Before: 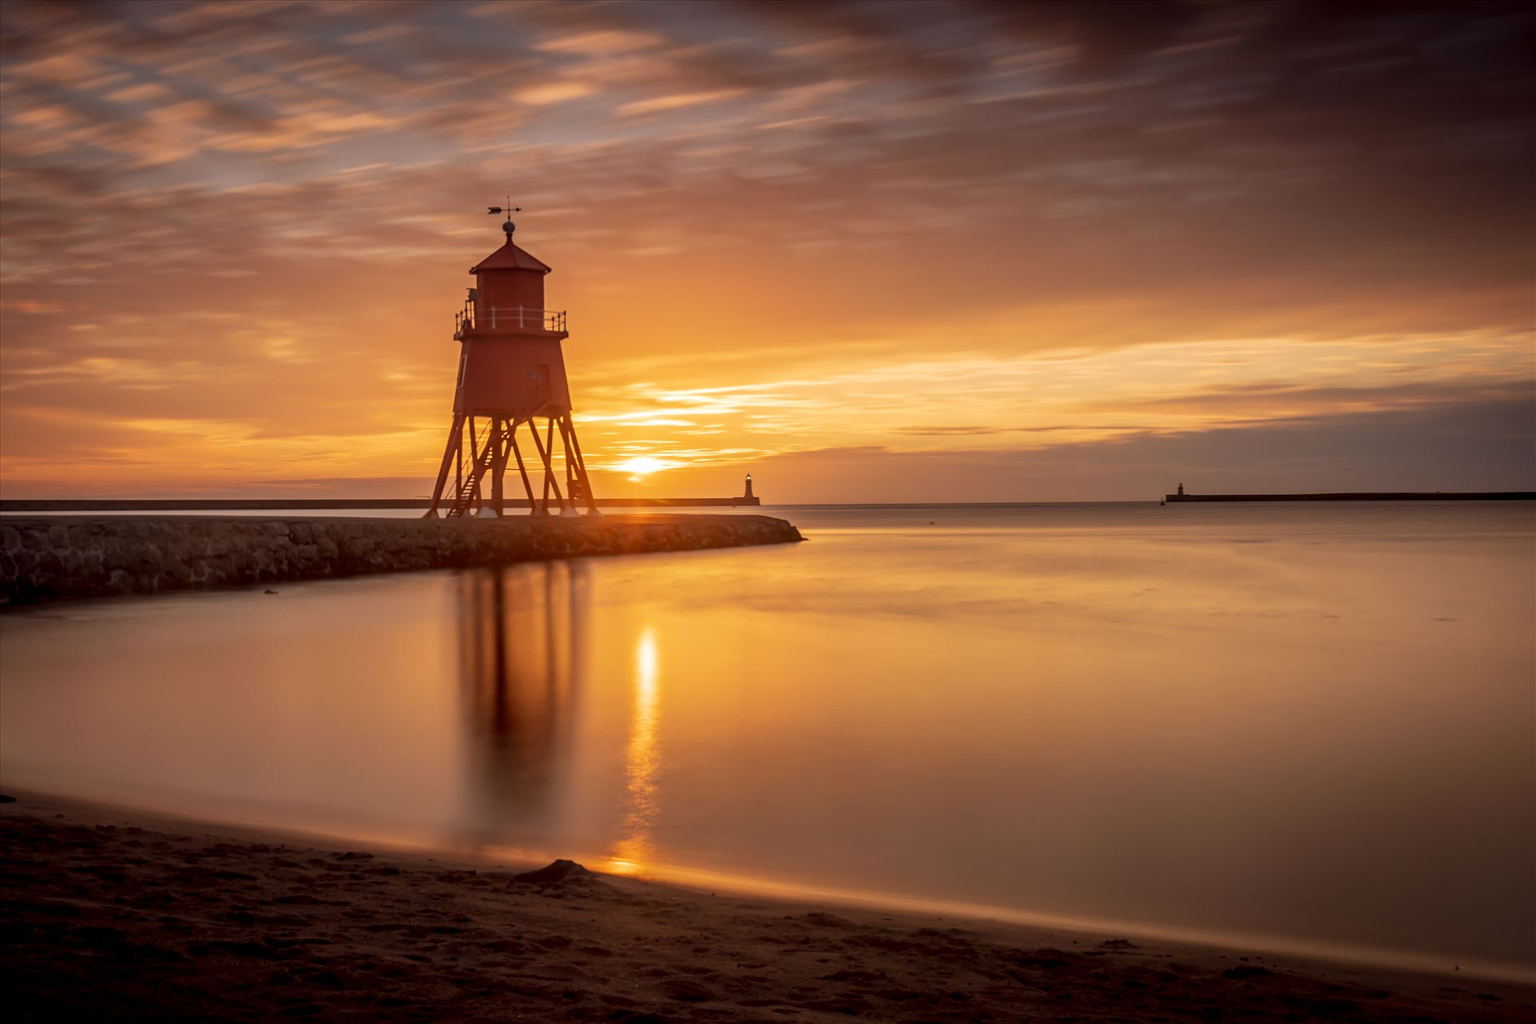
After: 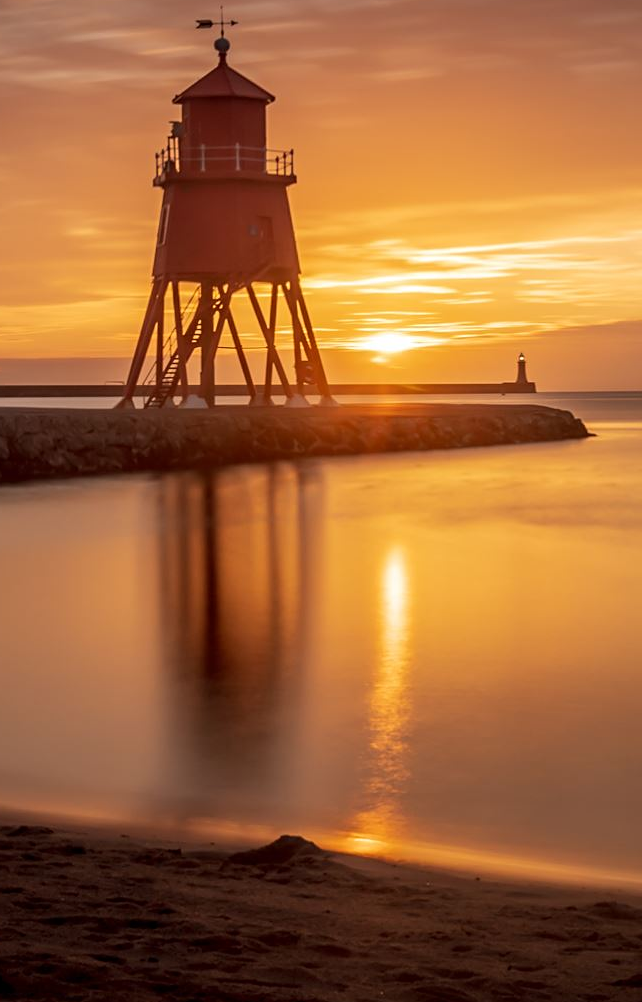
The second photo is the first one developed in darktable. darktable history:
crop and rotate: left 21.571%, top 18.732%, right 44.971%, bottom 2.986%
sharpen: amount 0.207
